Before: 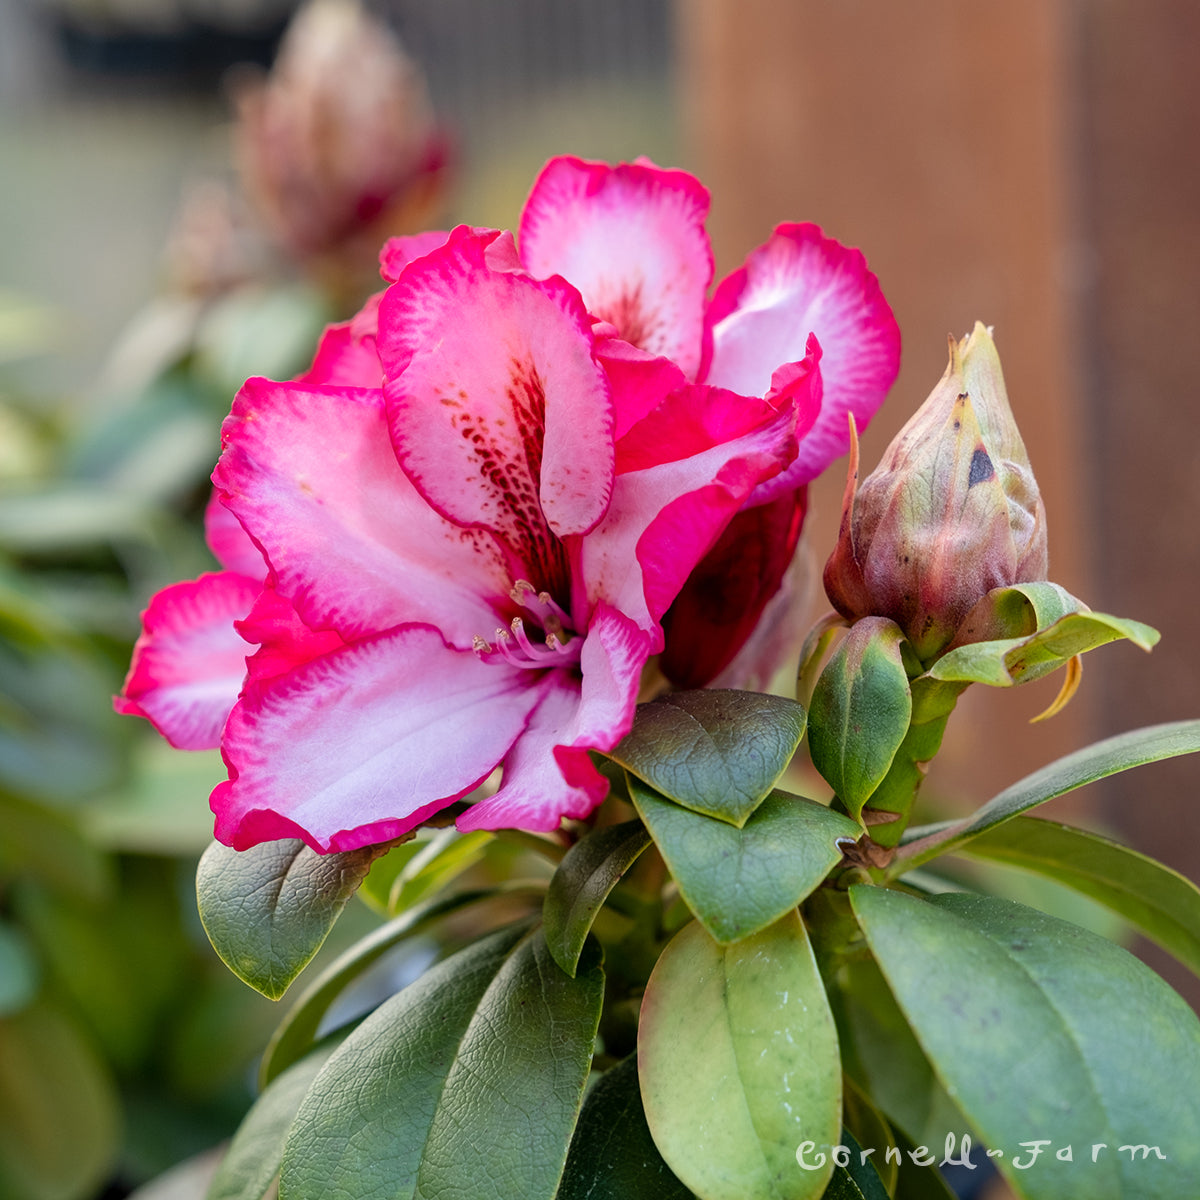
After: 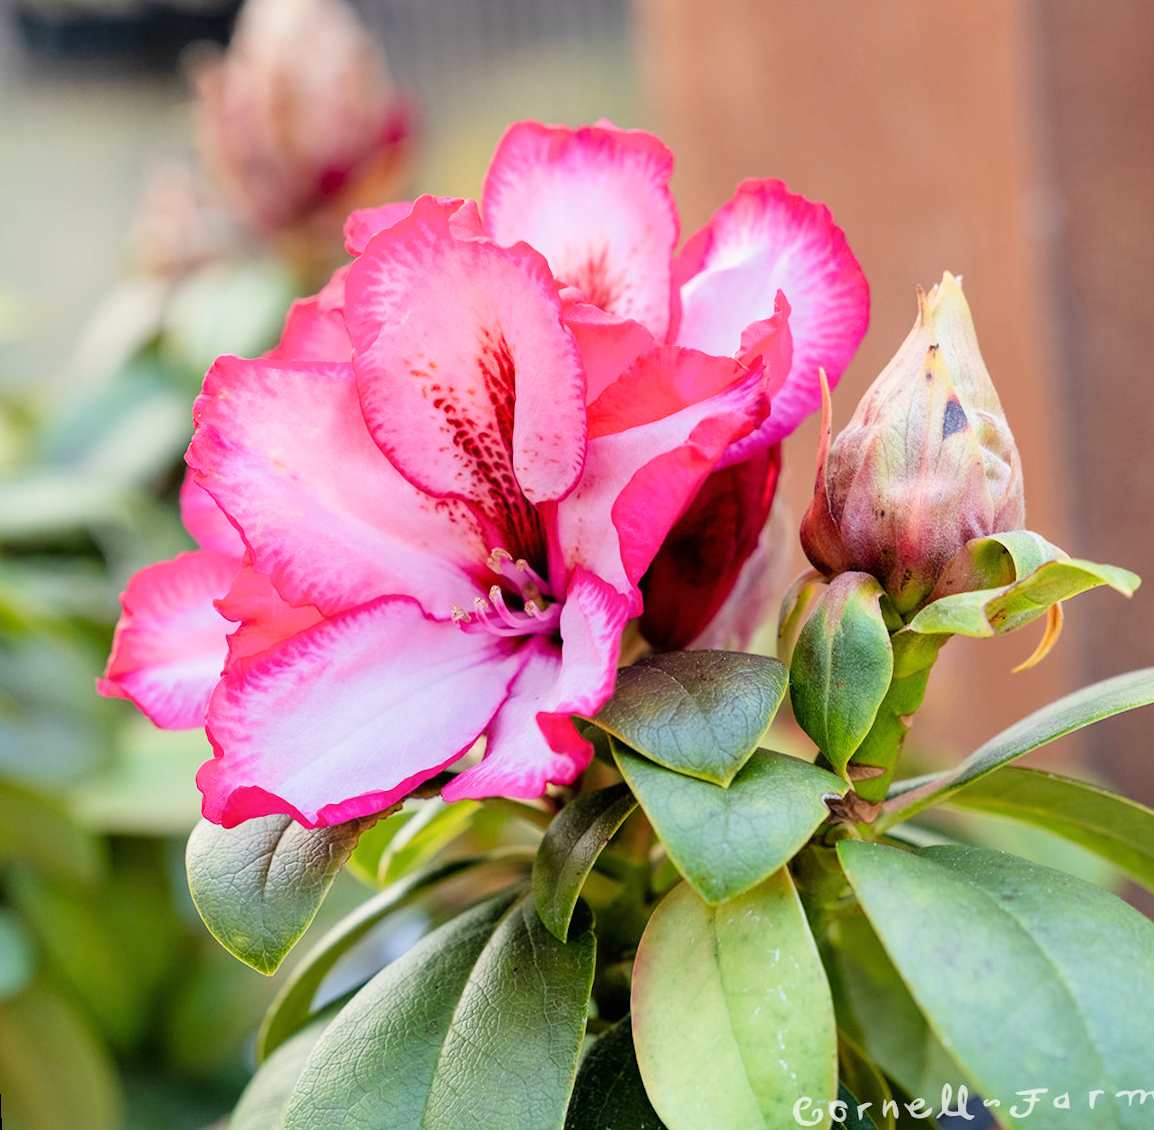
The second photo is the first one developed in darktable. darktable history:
exposure: black level correction 0, exposure 0.95 EV, compensate exposure bias true, compensate highlight preservation false
rotate and perspective: rotation -2.12°, lens shift (vertical) 0.009, lens shift (horizontal) -0.008, automatic cropping original format, crop left 0.036, crop right 0.964, crop top 0.05, crop bottom 0.959
filmic rgb: white relative exposure 3.85 EV, hardness 4.3
